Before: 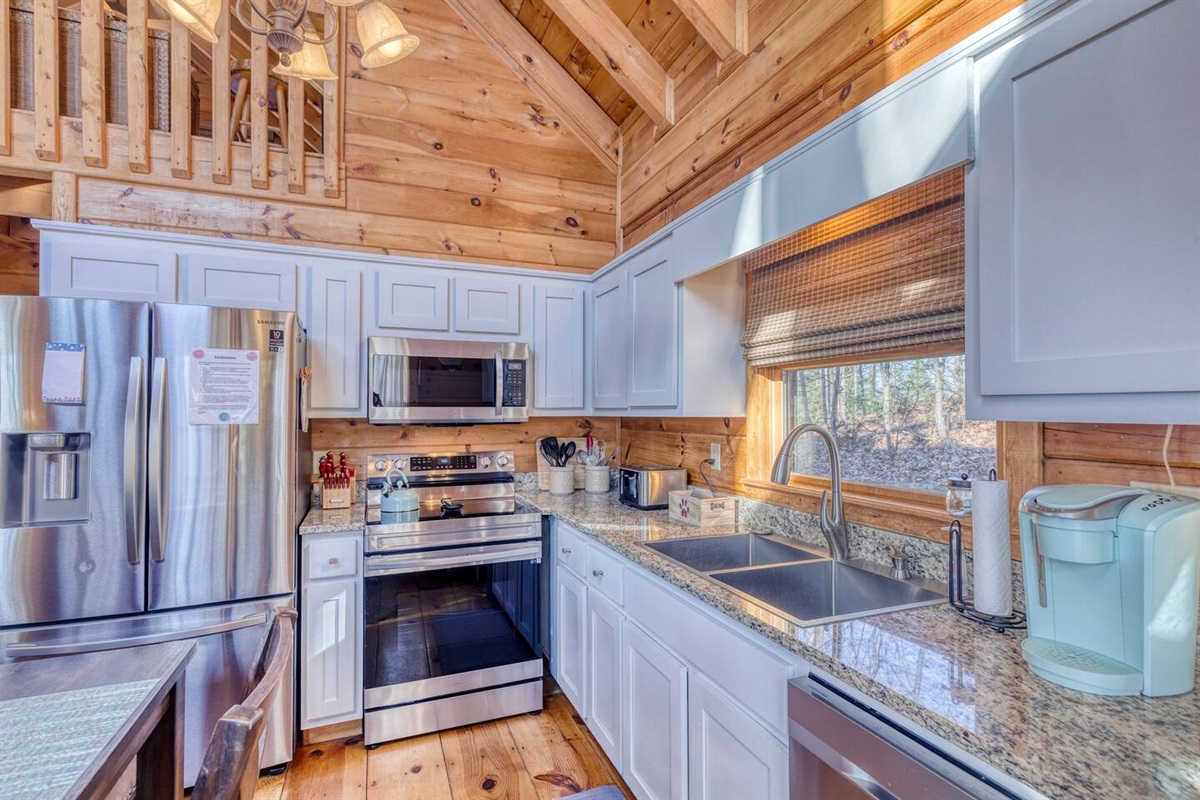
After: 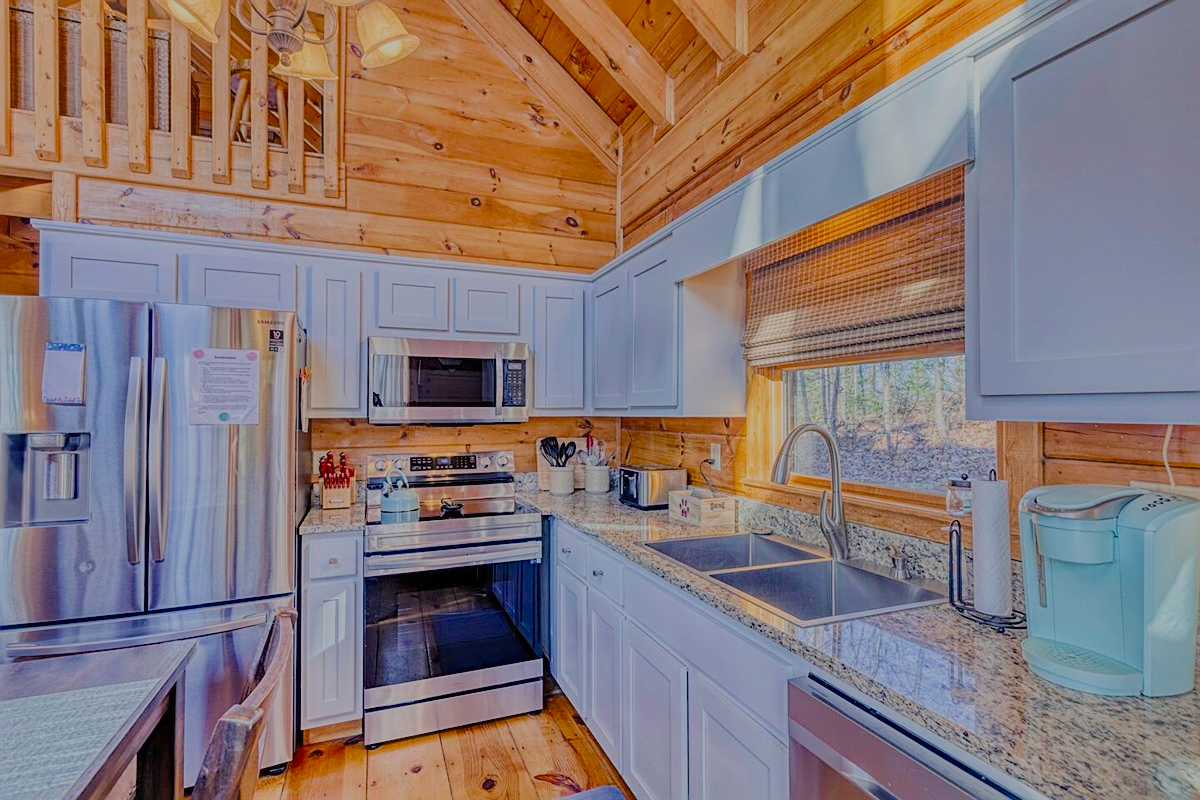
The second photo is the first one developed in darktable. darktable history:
haze removal: compatibility mode true, adaptive false
filmic rgb: white relative exposure 8 EV, threshold 3 EV, hardness 2.44, latitude 10.07%, contrast 0.72, highlights saturation mix 10%, shadows ↔ highlights balance 1.38%, color science v4 (2020), enable highlight reconstruction true
sharpen: on, module defaults
